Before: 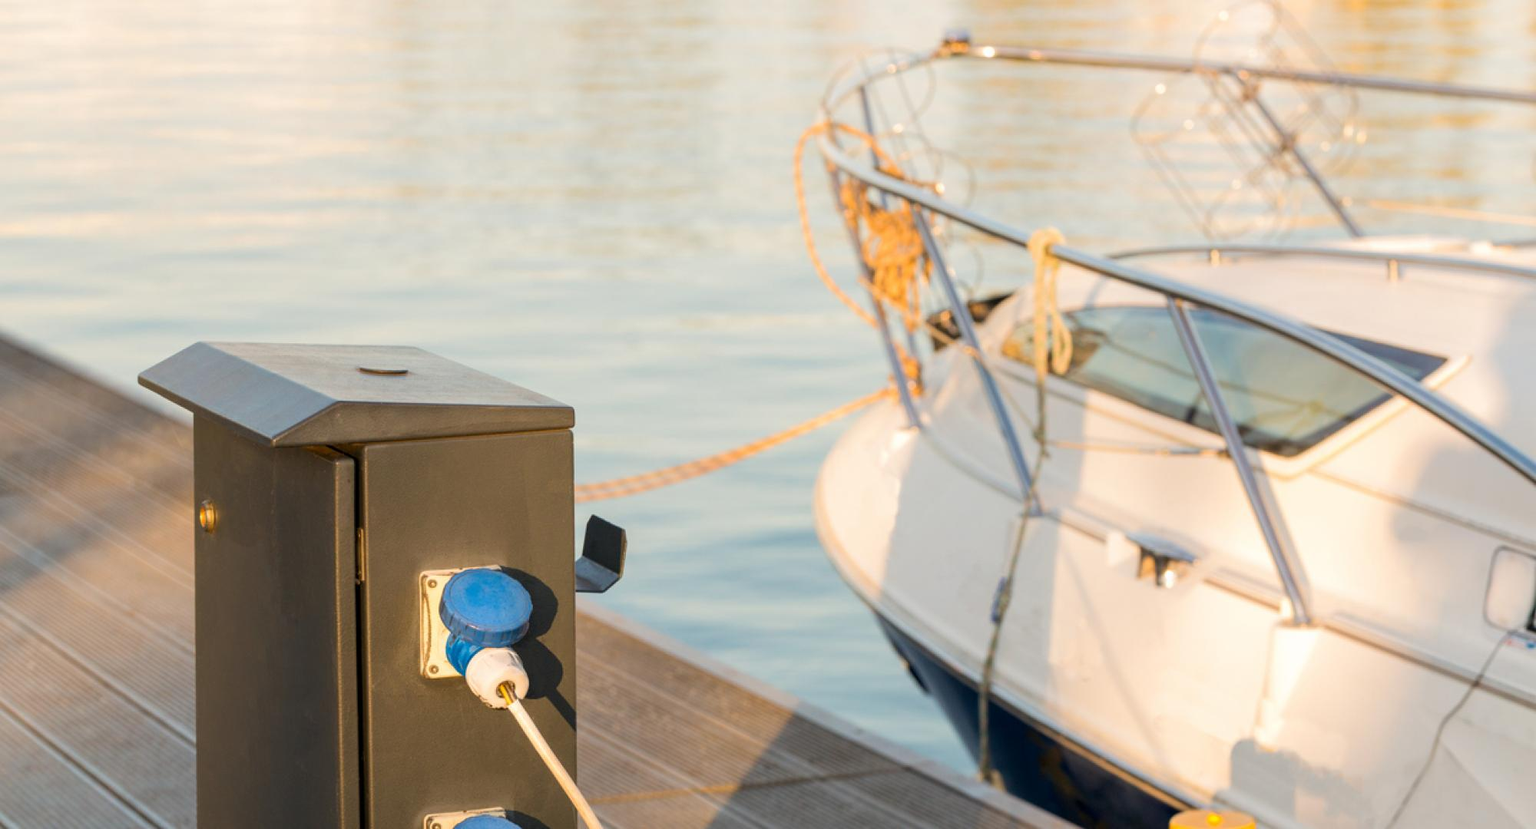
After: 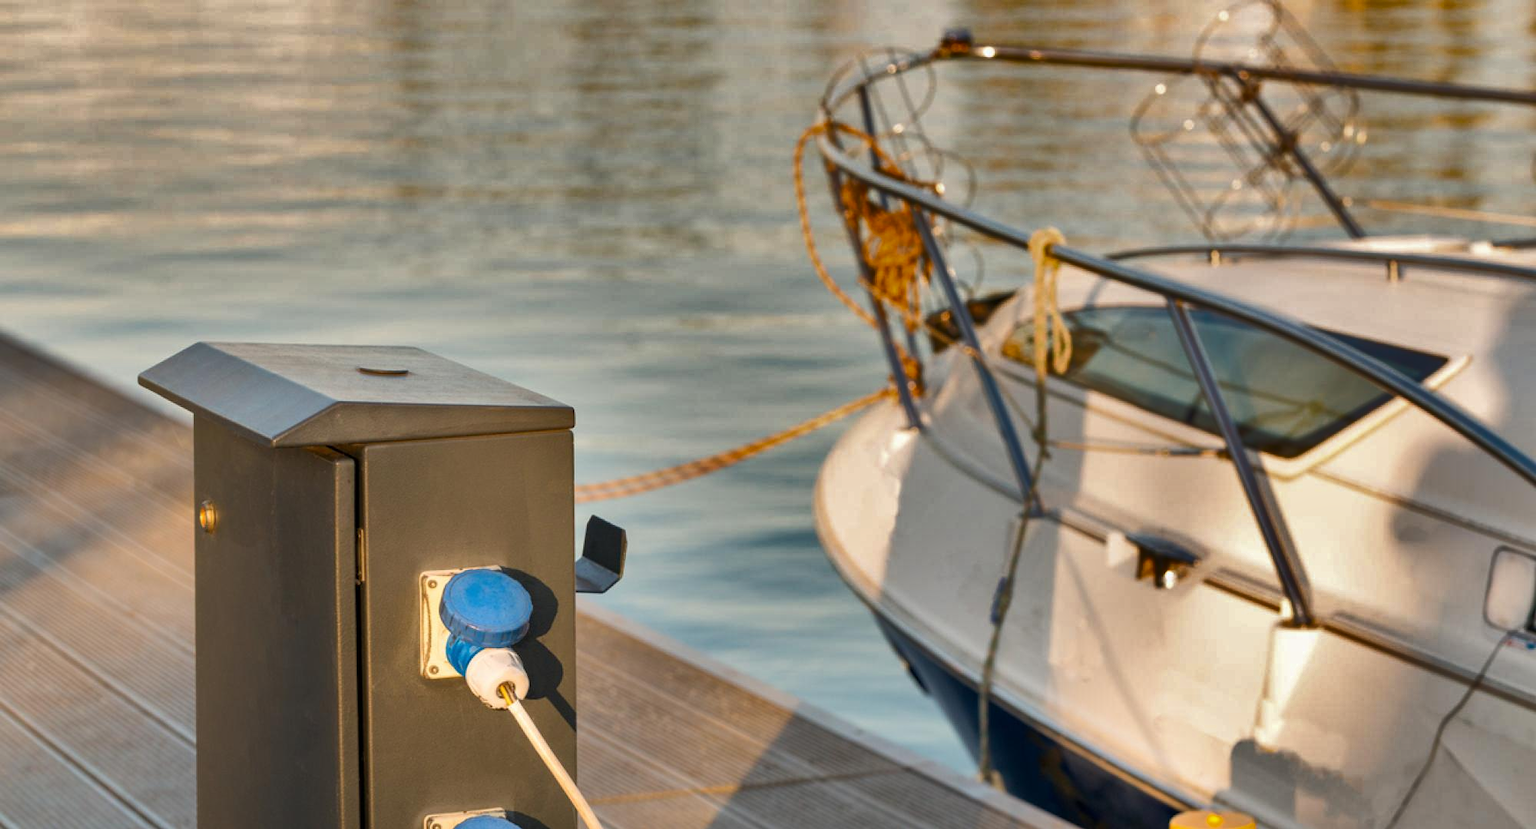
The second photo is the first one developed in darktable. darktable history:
shadows and highlights: shadows 20.74, highlights -81.49, soften with gaussian
